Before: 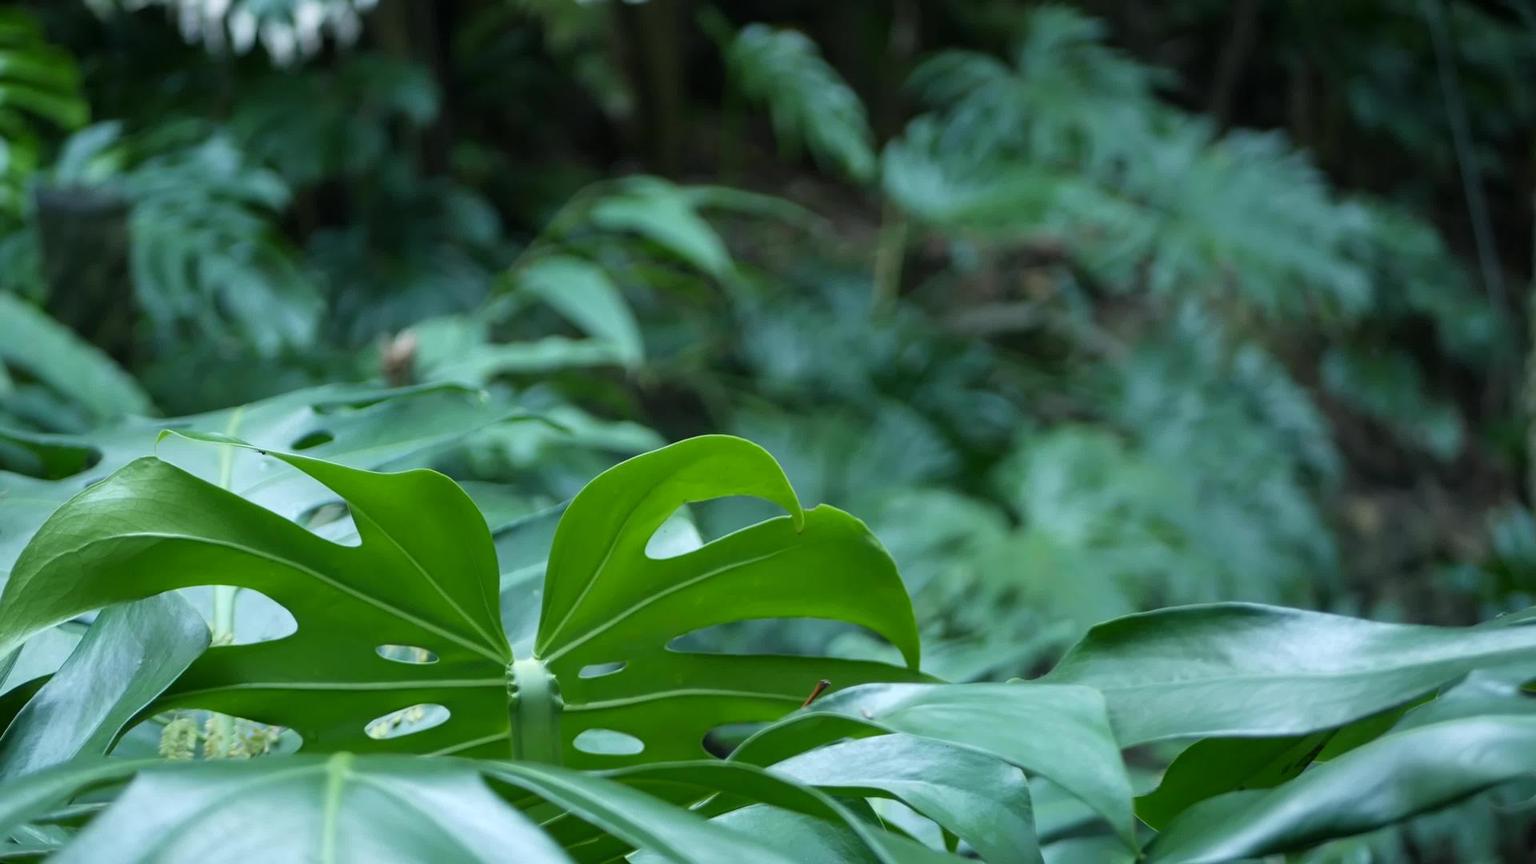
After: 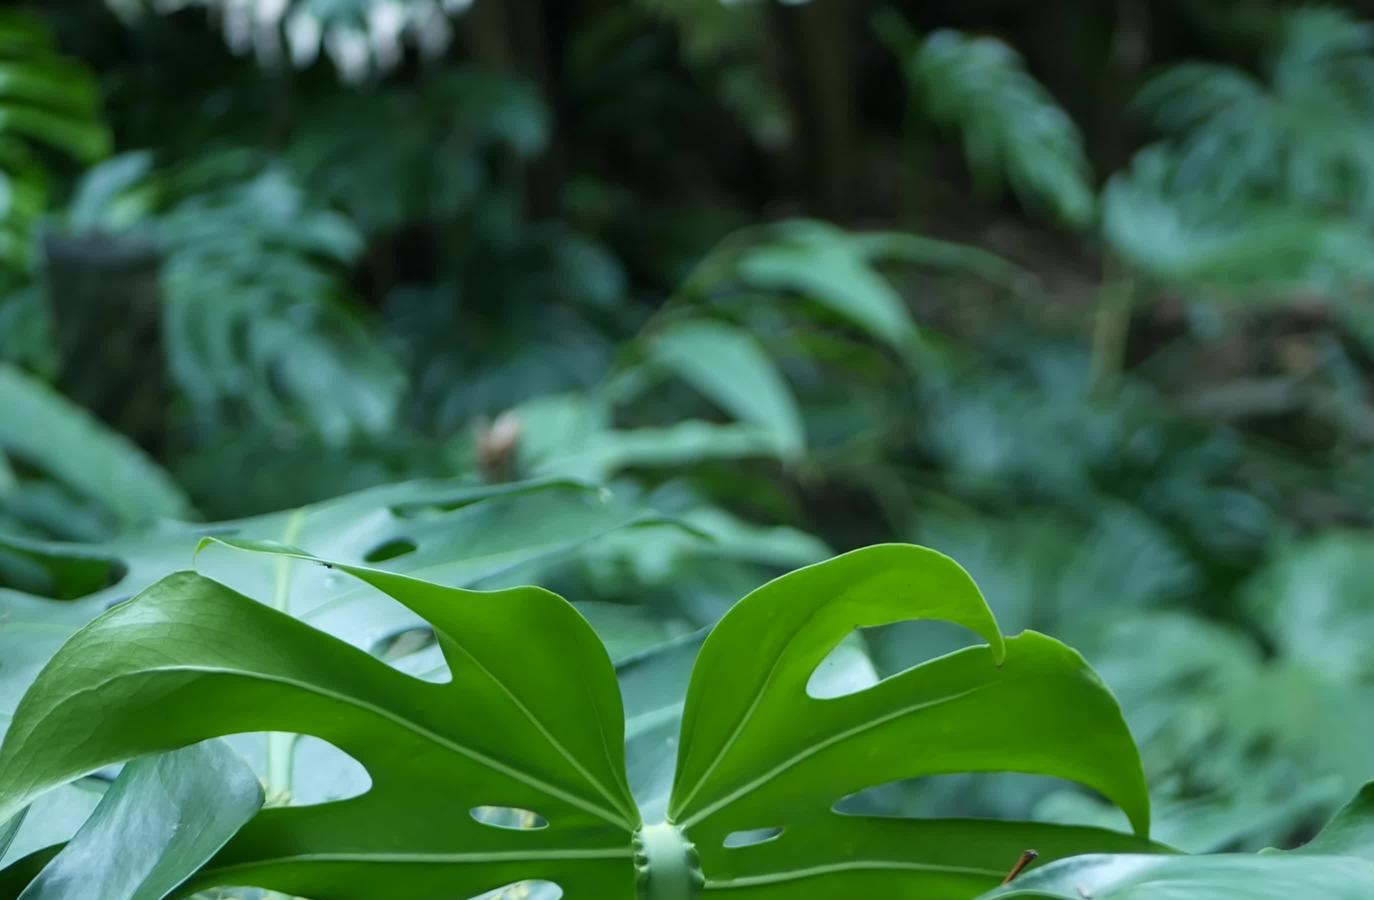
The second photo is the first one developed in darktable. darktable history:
crop: right 28.429%, bottom 16.591%
